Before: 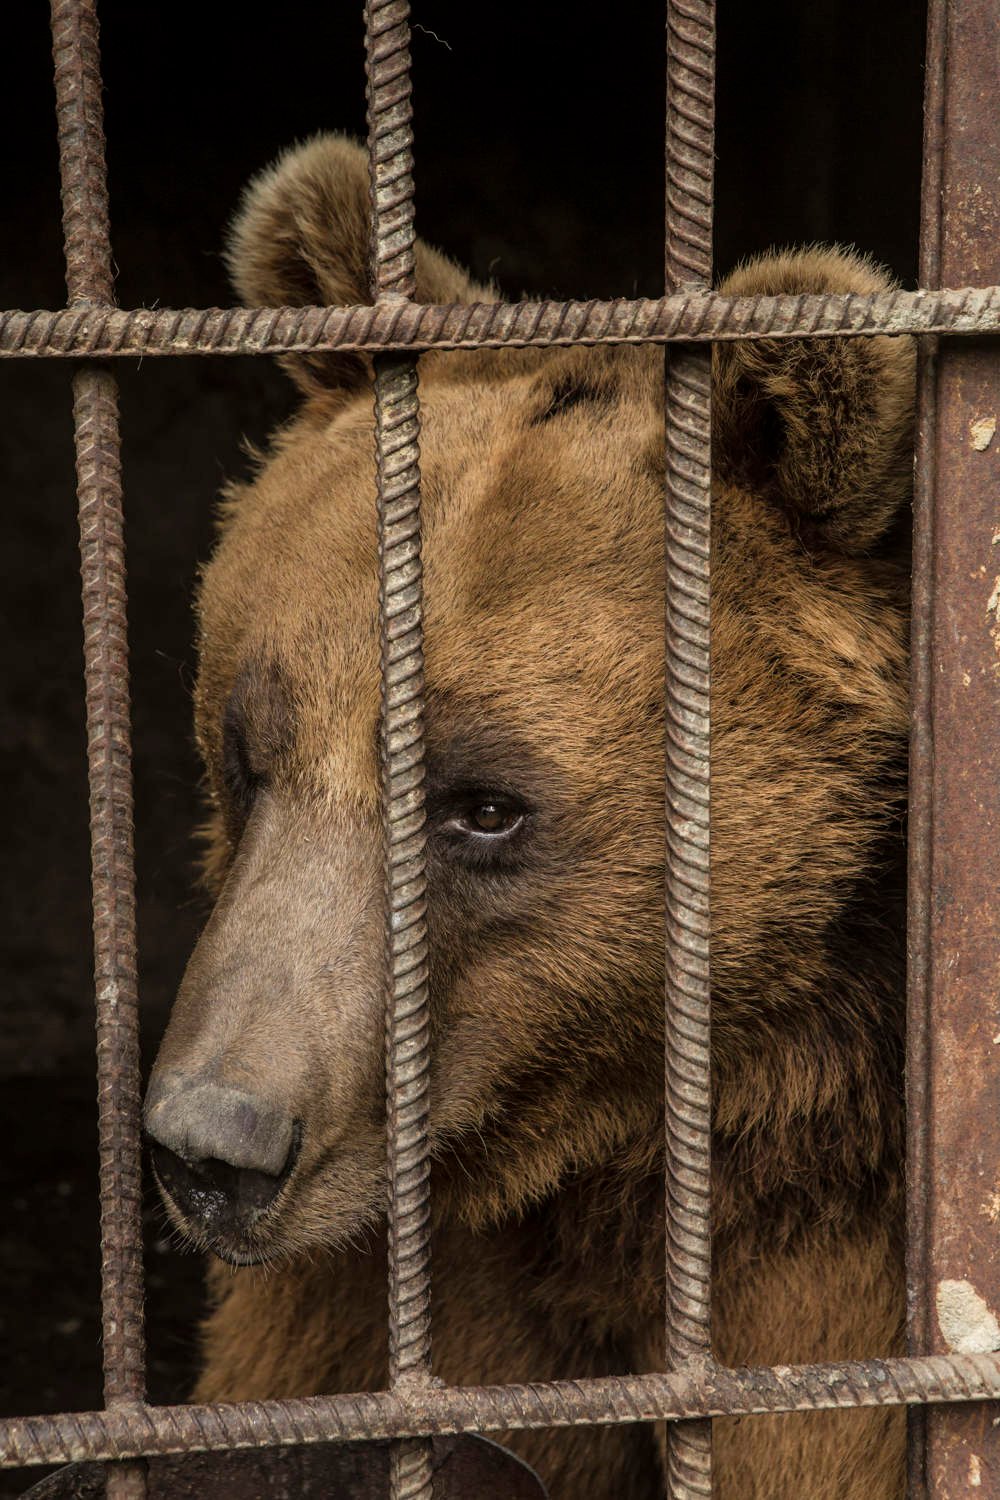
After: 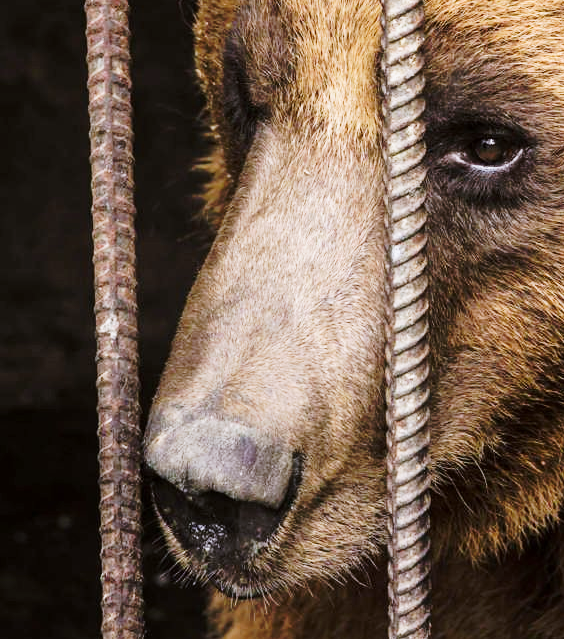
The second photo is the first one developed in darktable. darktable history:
crop: top 44.483%, right 43.593%, bottom 12.892%
tone curve: curves: ch0 [(0, 0) (0.003, 0.003) (0.011, 0.013) (0.025, 0.028) (0.044, 0.05) (0.069, 0.079) (0.1, 0.113) (0.136, 0.154) (0.177, 0.201) (0.224, 0.268) (0.277, 0.38) (0.335, 0.486) (0.399, 0.588) (0.468, 0.688) (0.543, 0.787) (0.623, 0.854) (0.709, 0.916) (0.801, 0.957) (0.898, 0.978) (1, 1)], preserve colors none
white balance: red 0.967, blue 1.119, emerald 0.756
